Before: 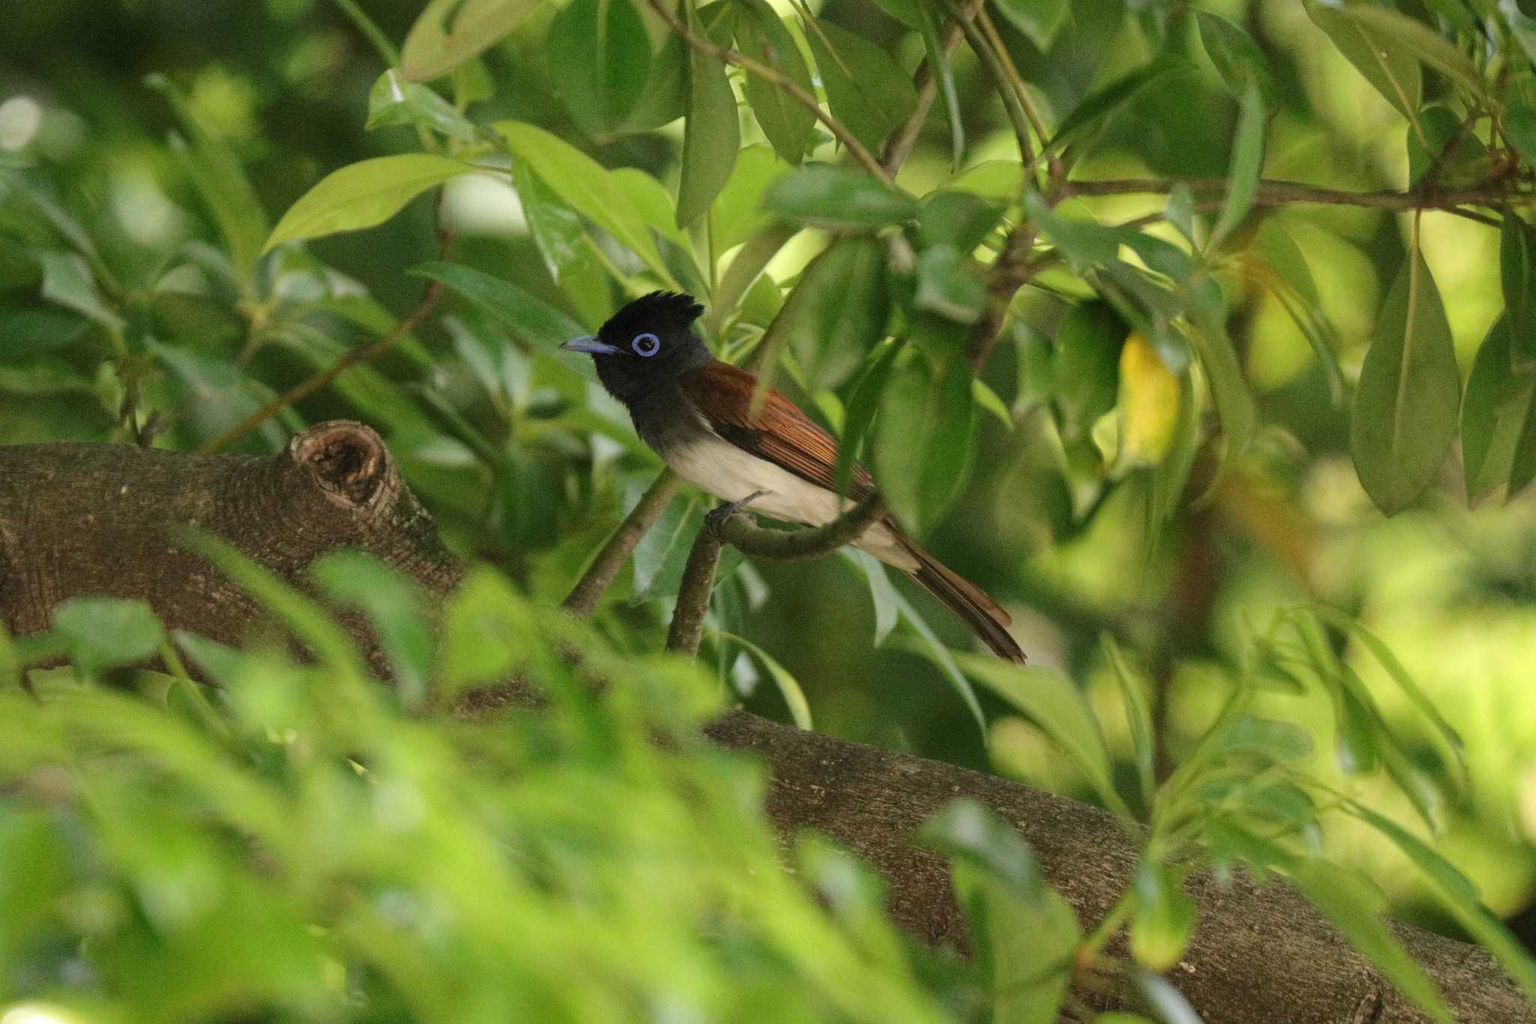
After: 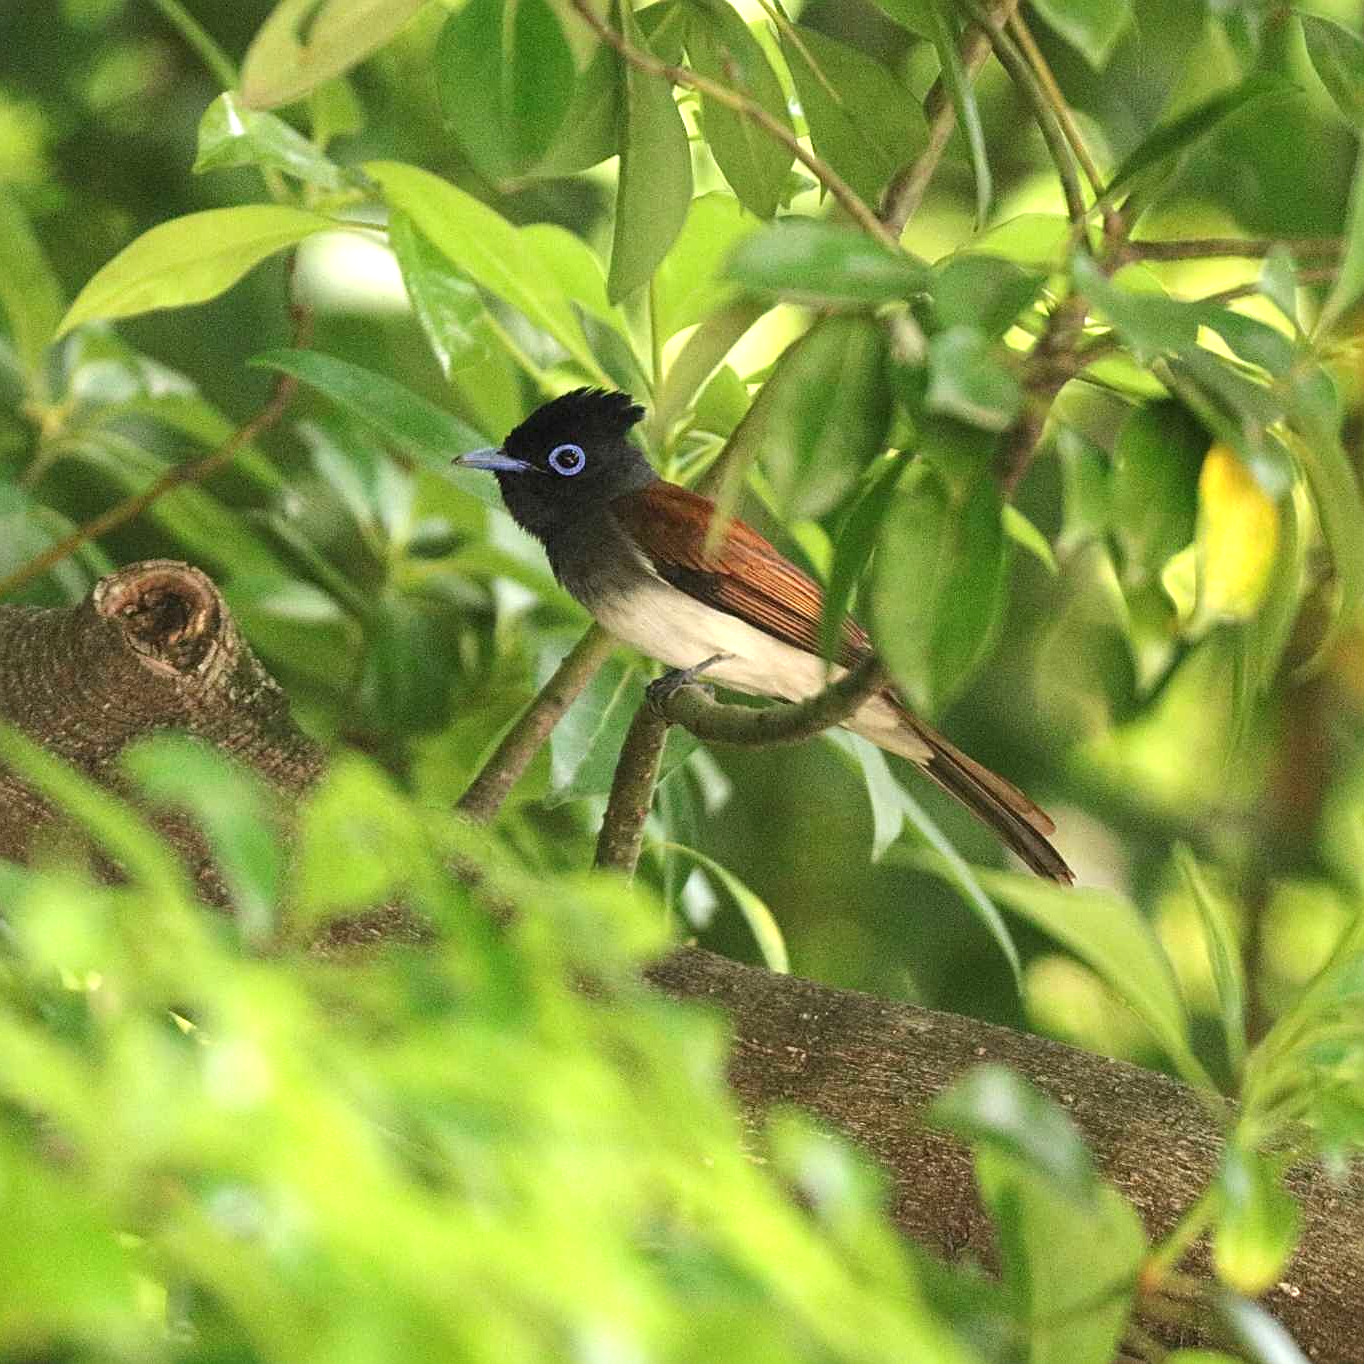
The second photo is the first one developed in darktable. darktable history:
sharpen: on, module defaults
exposure: black level correction 0, exposure 0.902 EV, compensate highlight preservation false
crop and rotate: left 14.397%, right 18.962%
